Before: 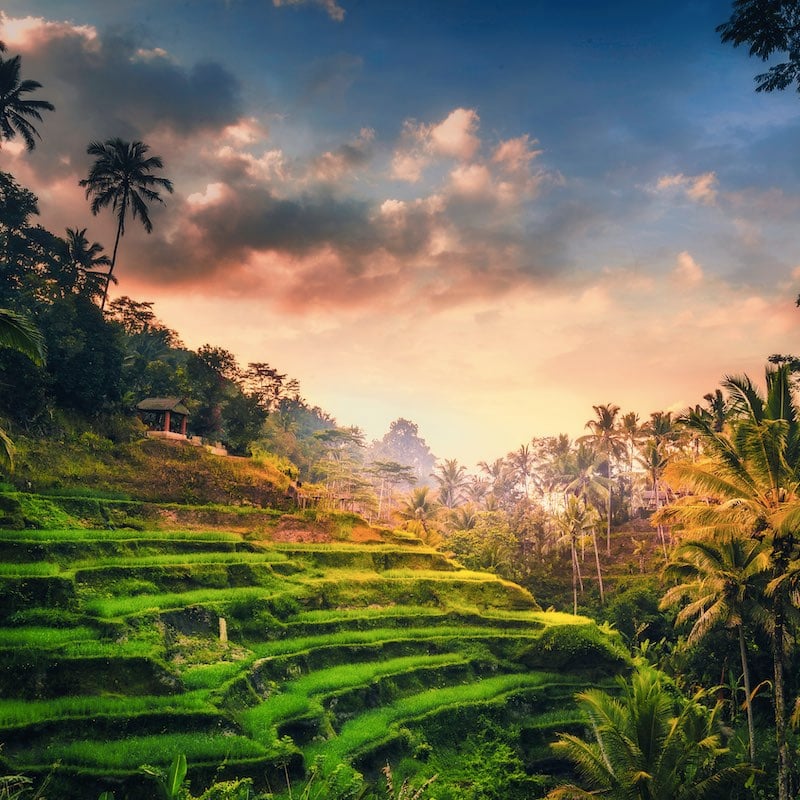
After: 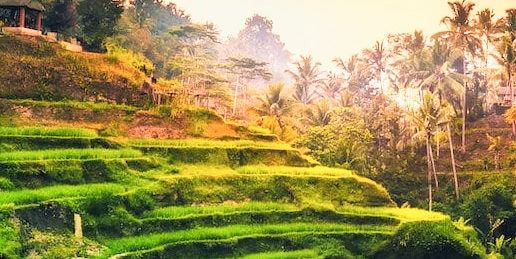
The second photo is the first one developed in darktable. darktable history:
crop: left 18.212%, top 50.619%, right 17.164%, bottom 16.915%
base curve: curves: ch0 [(0, 0) (0.579, 0.807) (1, 1)], preserve colors none
